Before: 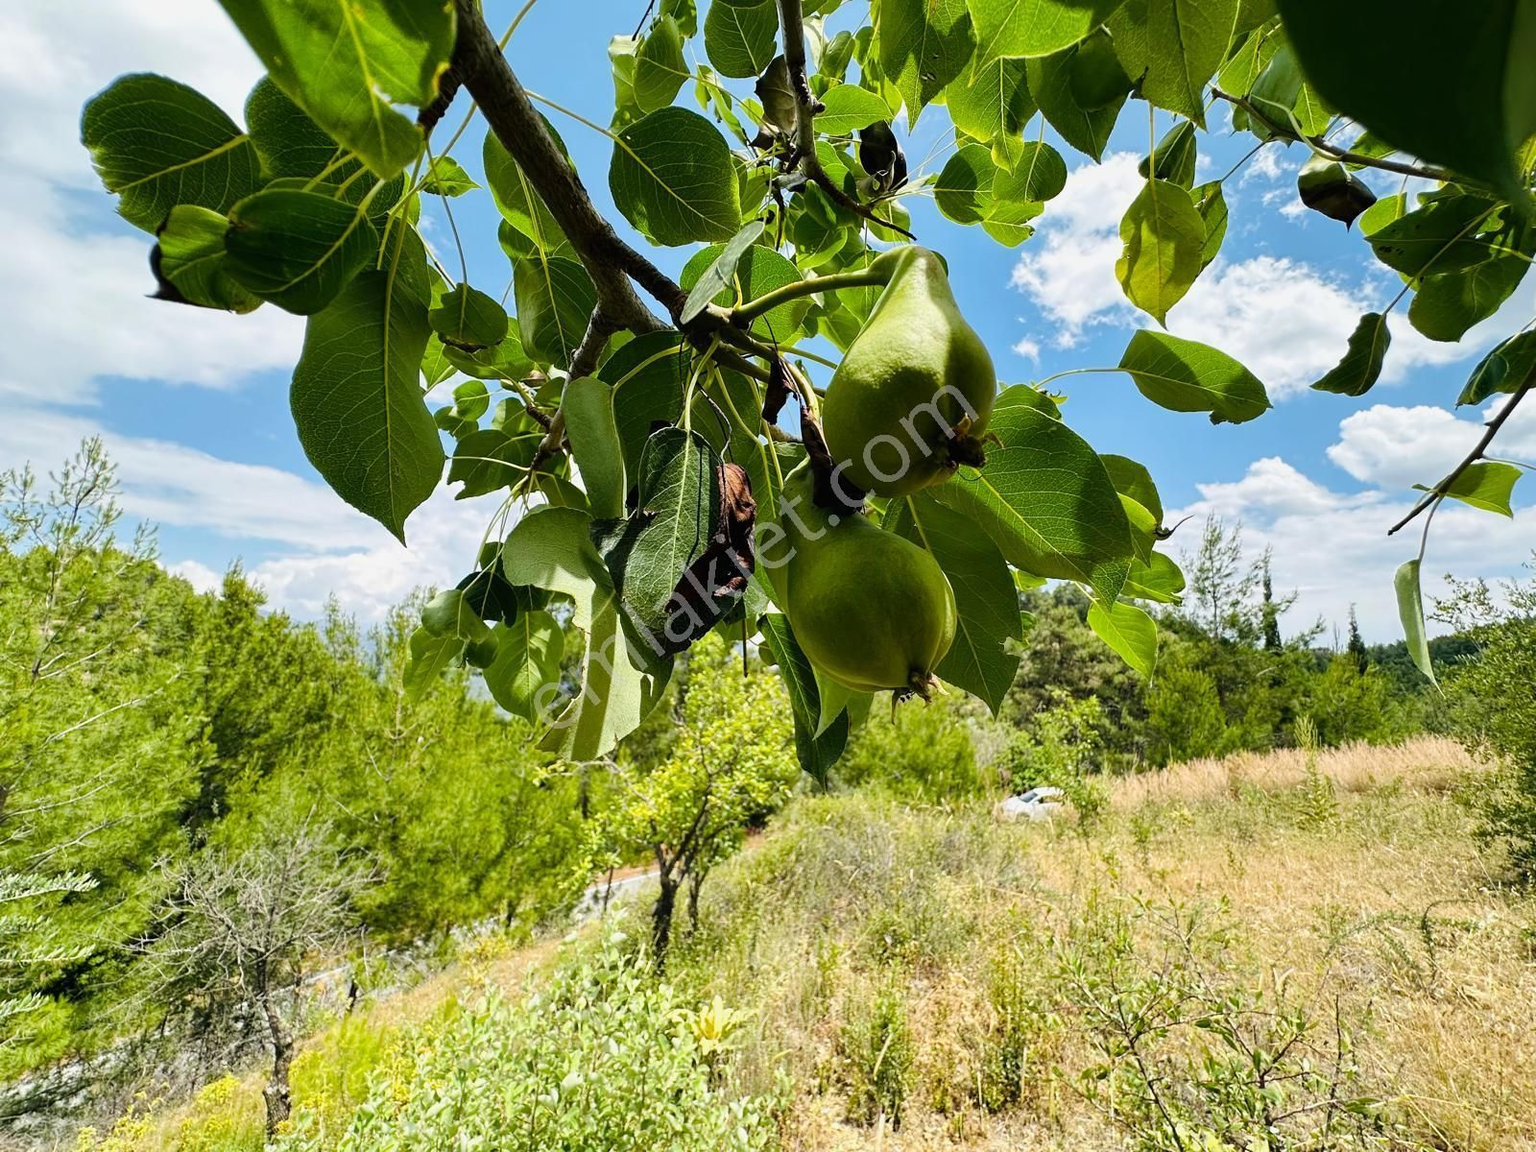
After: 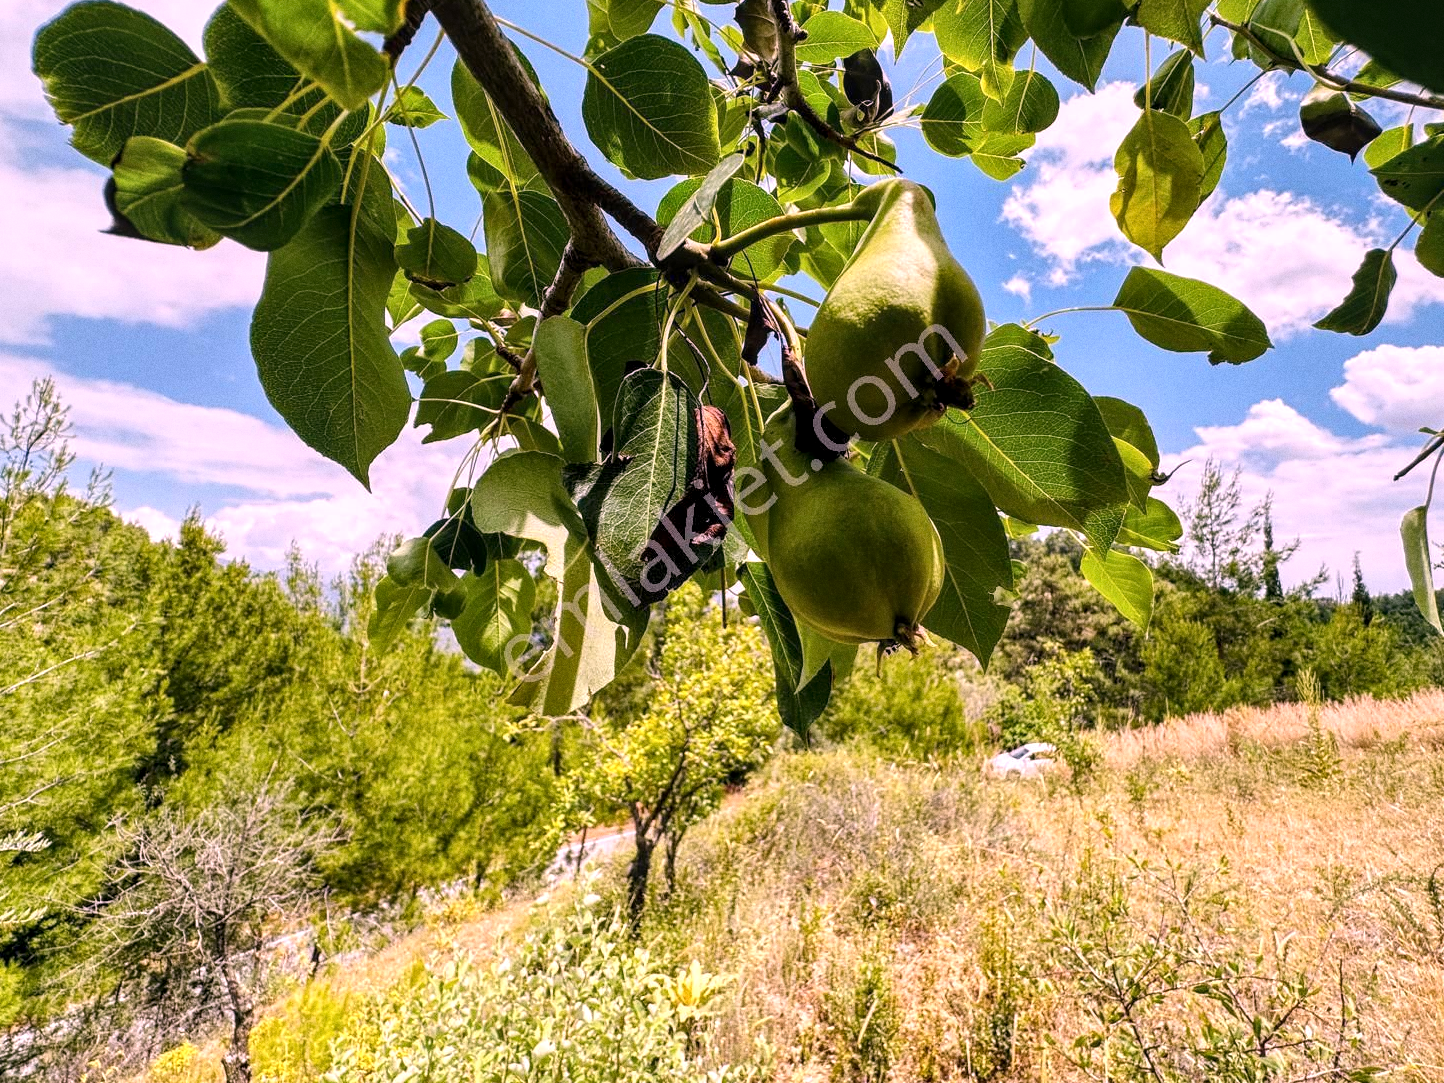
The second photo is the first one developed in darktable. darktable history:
local contrast: detail 130%
grain: on, module defaults
white balance: red 1.188, blue 1.11
crop: left 3.305%, top 6.436%, right 6.389%, bottom 3.258%
